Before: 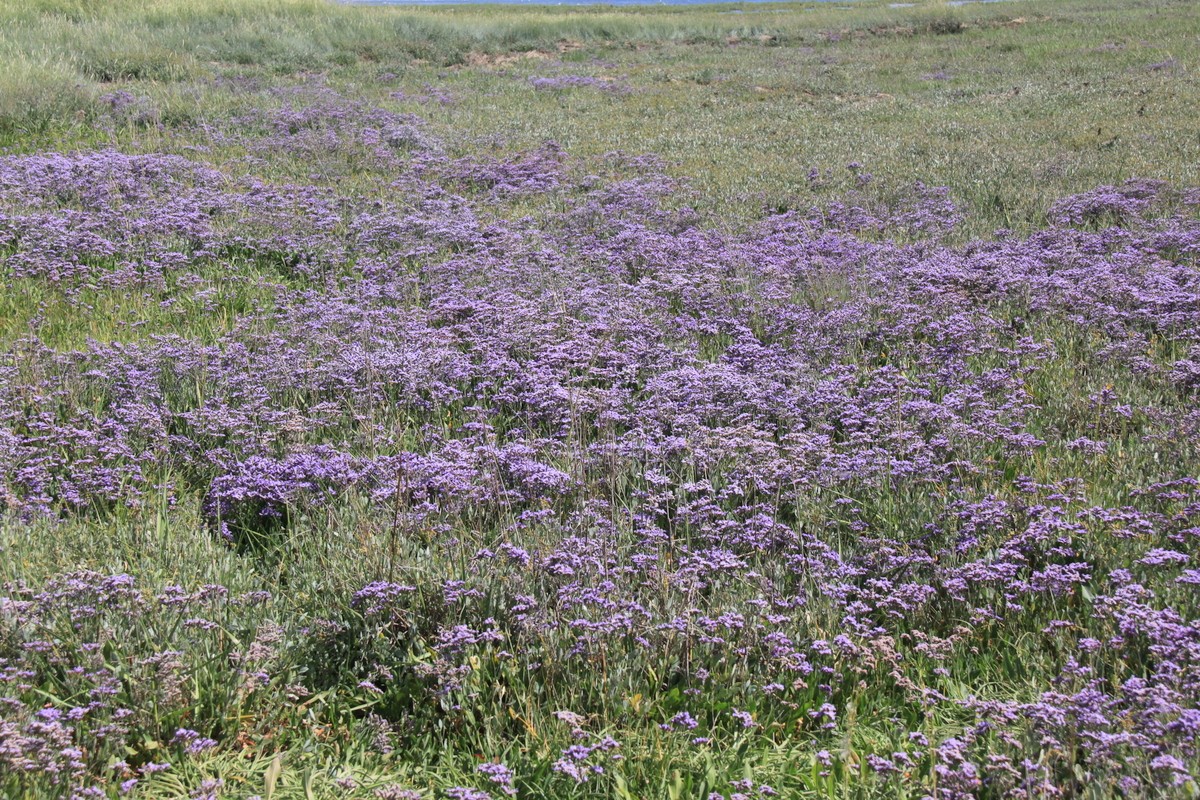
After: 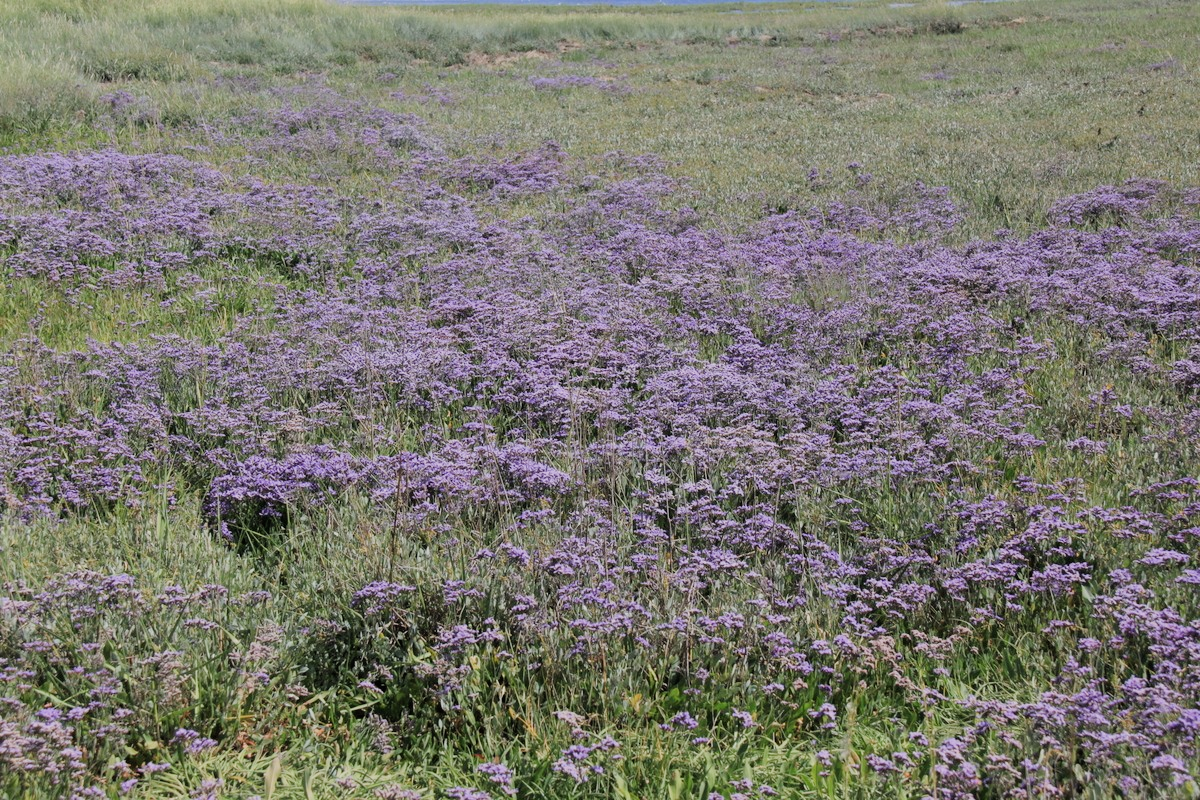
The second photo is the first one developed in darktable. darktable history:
filmic rgb: black relative exposure -8.02 EV, white relative exposure 4 EV, hardness 4.15, contrast 0.987
